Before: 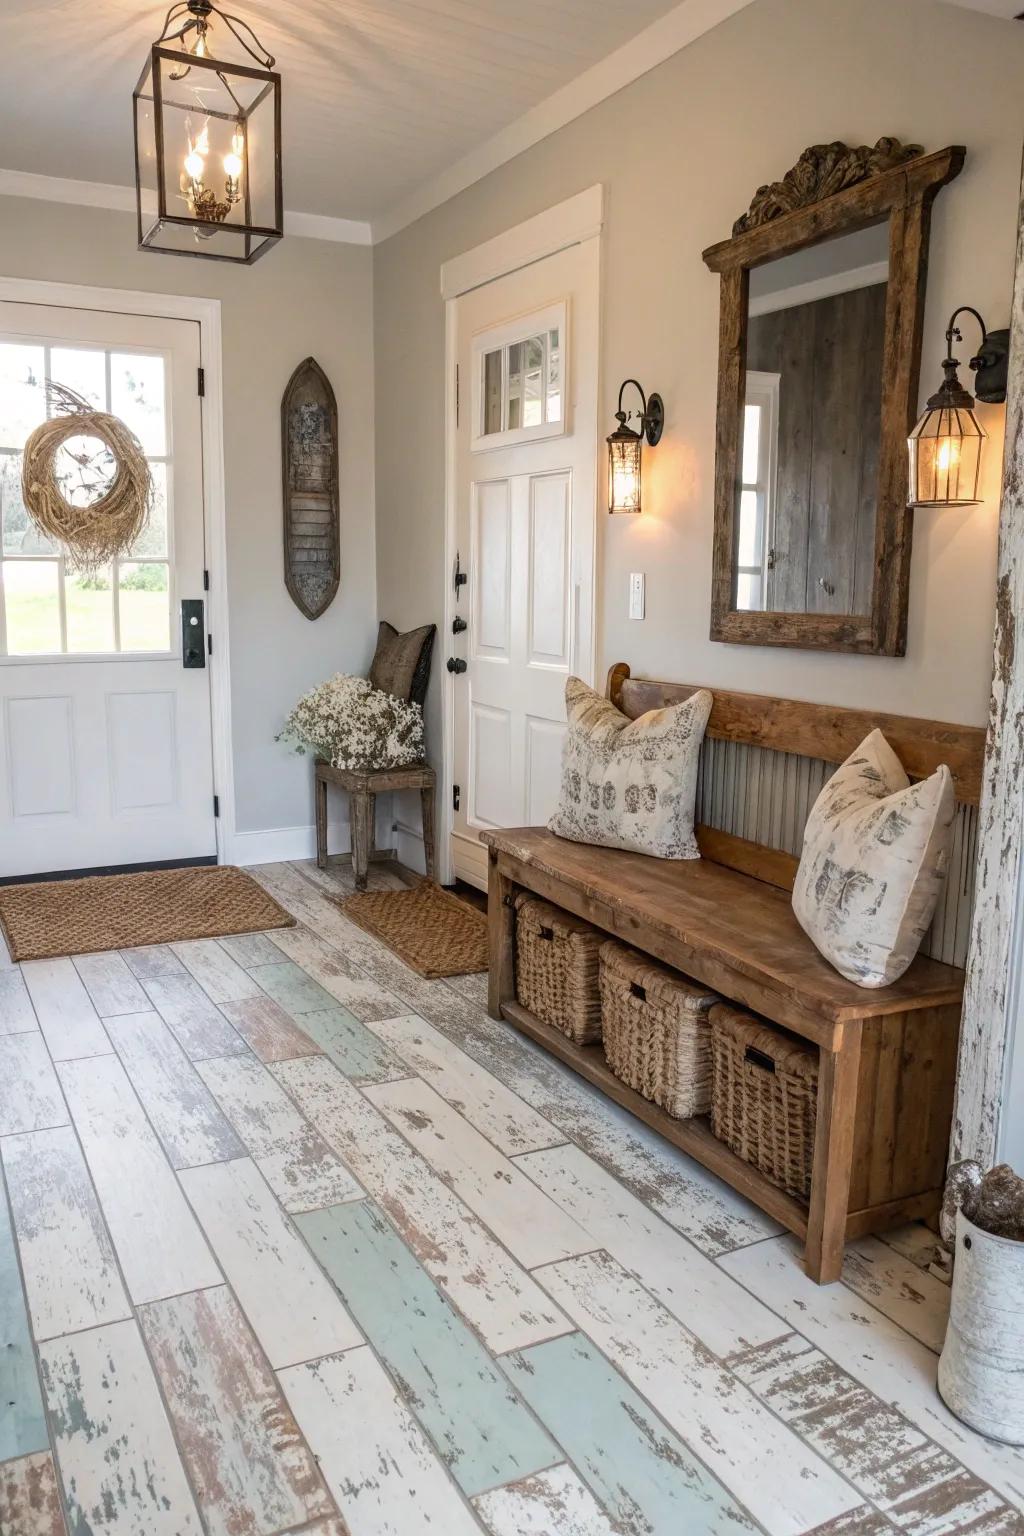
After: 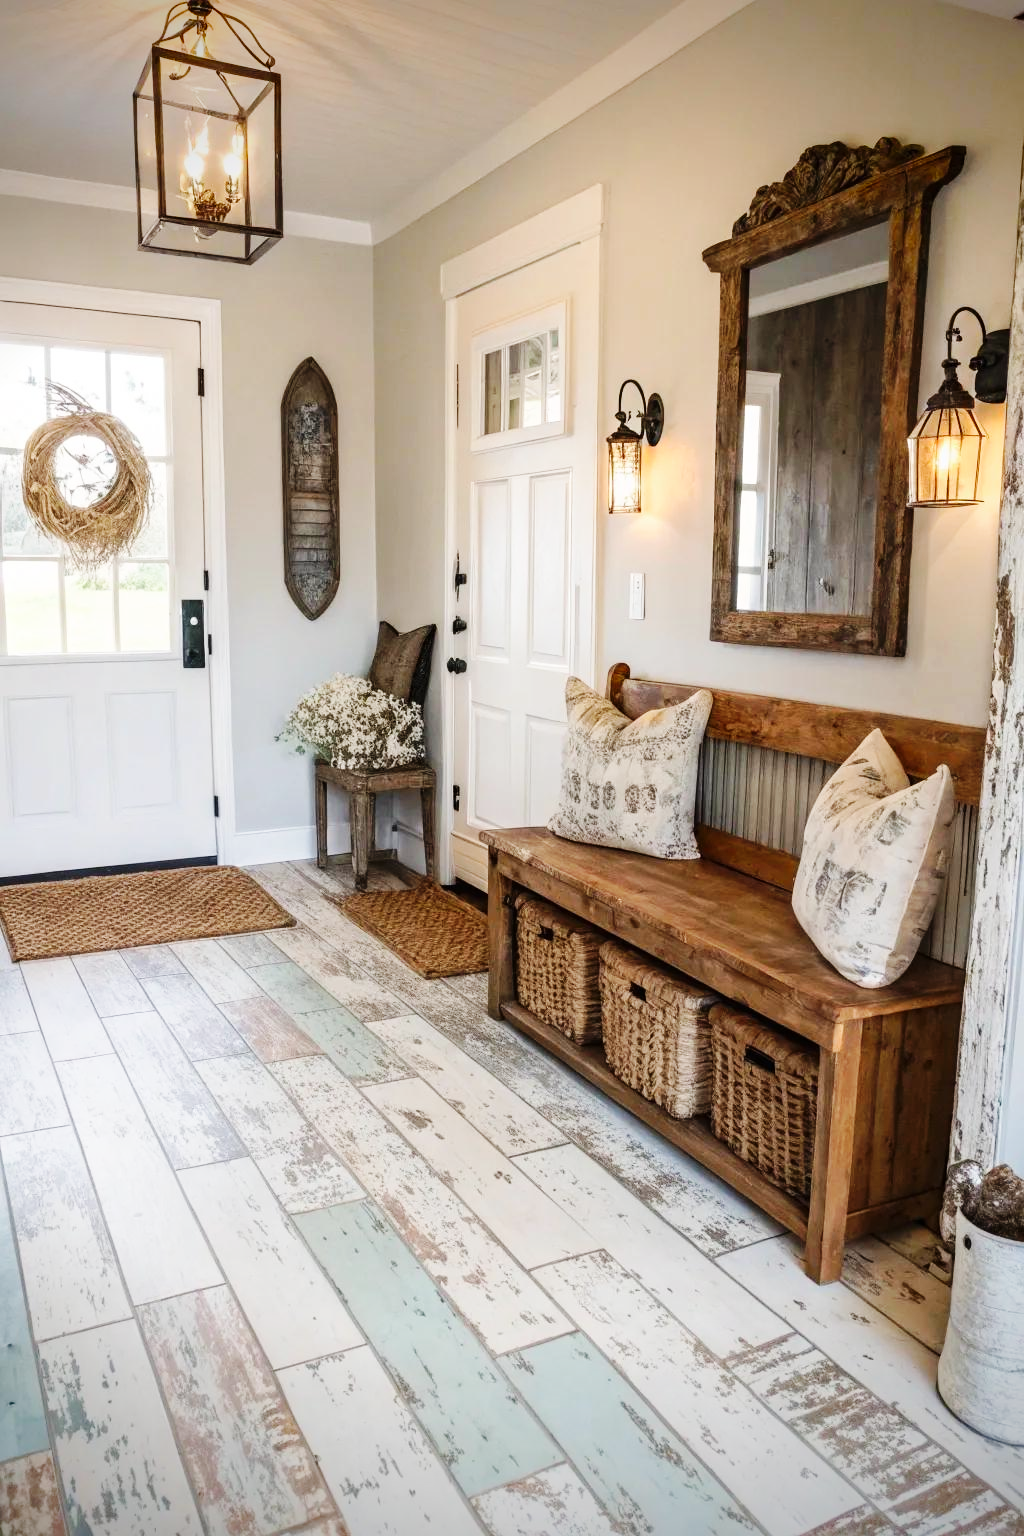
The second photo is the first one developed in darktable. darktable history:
vignetting: fall-off start 88.53%, fall-off radius 44.2%, saturation 0.376, width/height ratio 1.161
base curve: curves: ch0 [(0, 0) (0.032, 0.025) (0.121, 0.166) (0.206, 0.329) (0.605, 0.79) (1, 1)], preserve colors none
